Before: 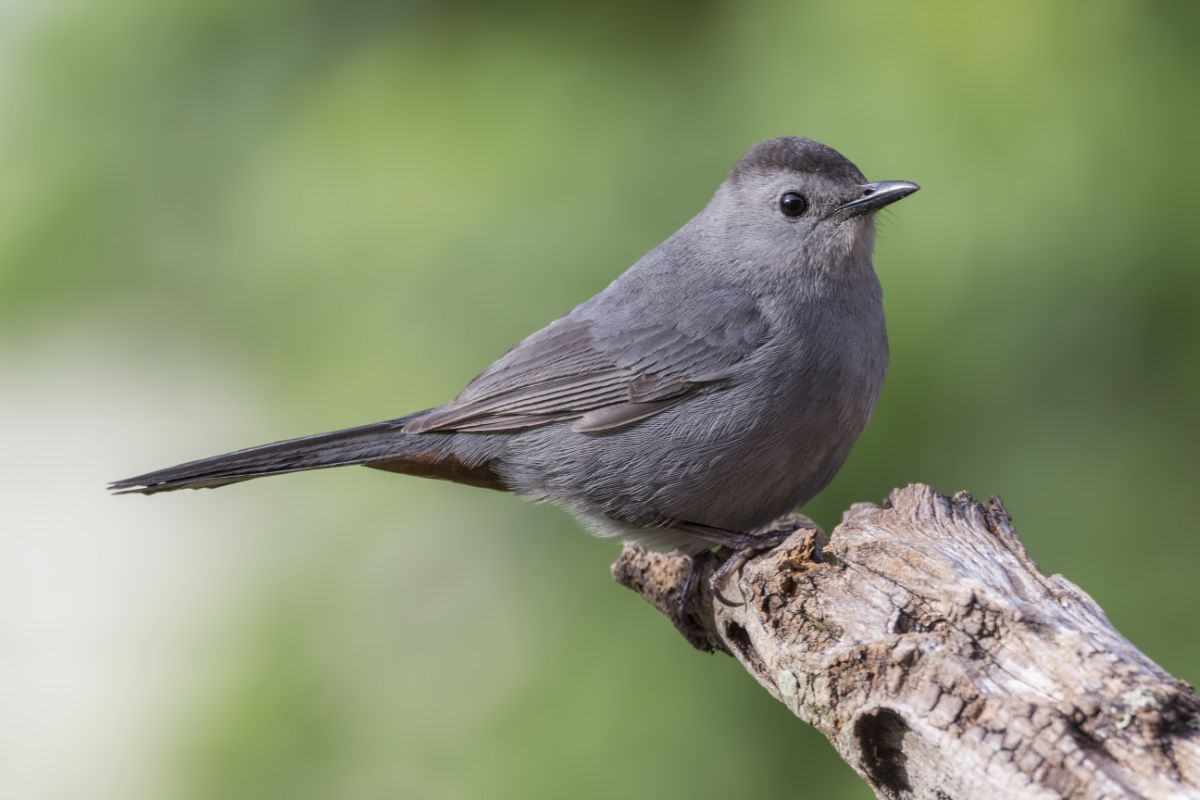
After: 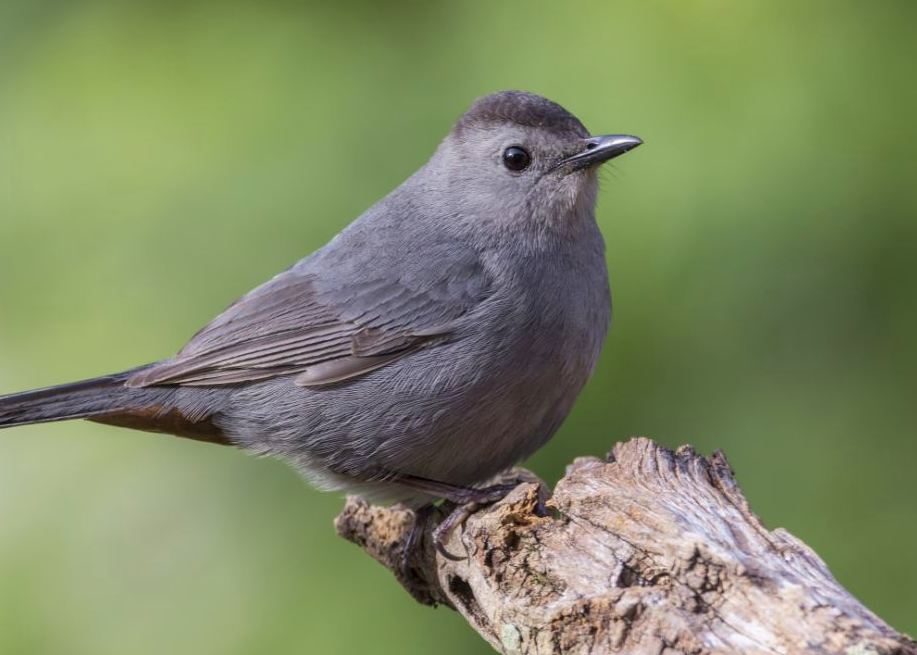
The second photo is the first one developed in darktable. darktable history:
velvia: on, module defaults
crop: left 23.095%, top 5.827%, bottom 11.854%
